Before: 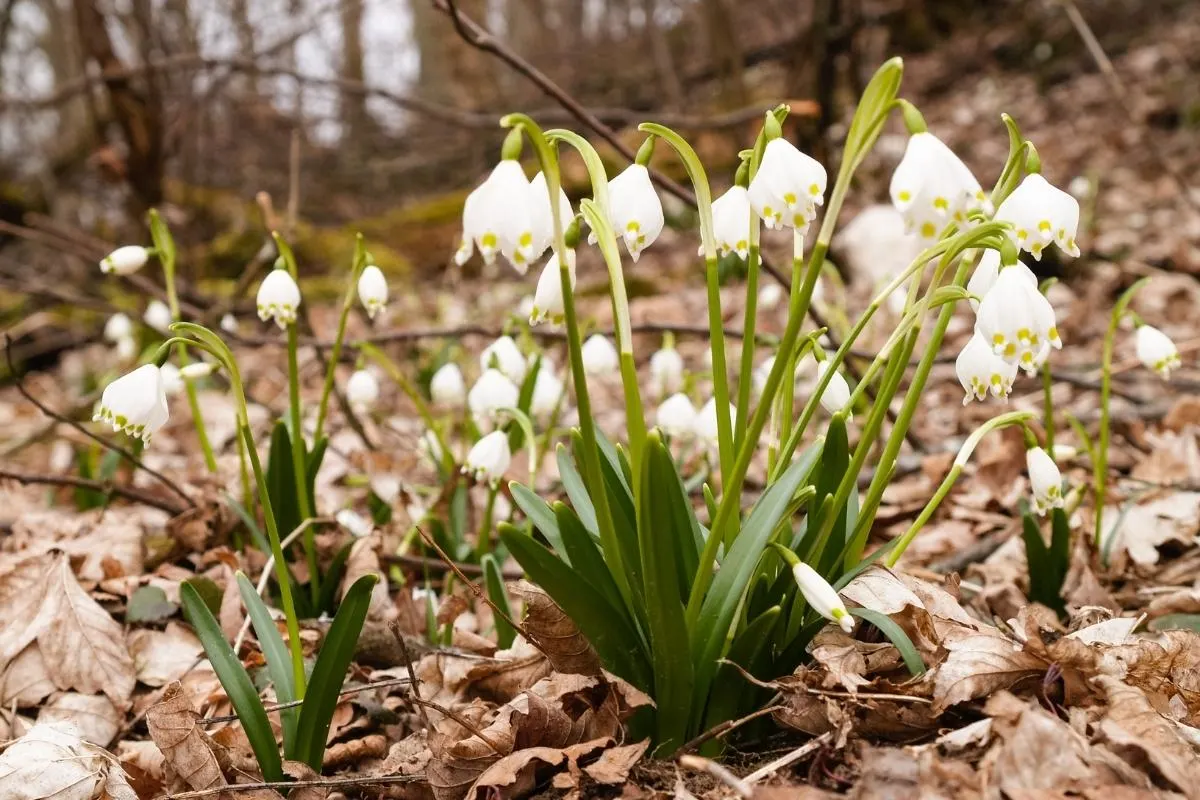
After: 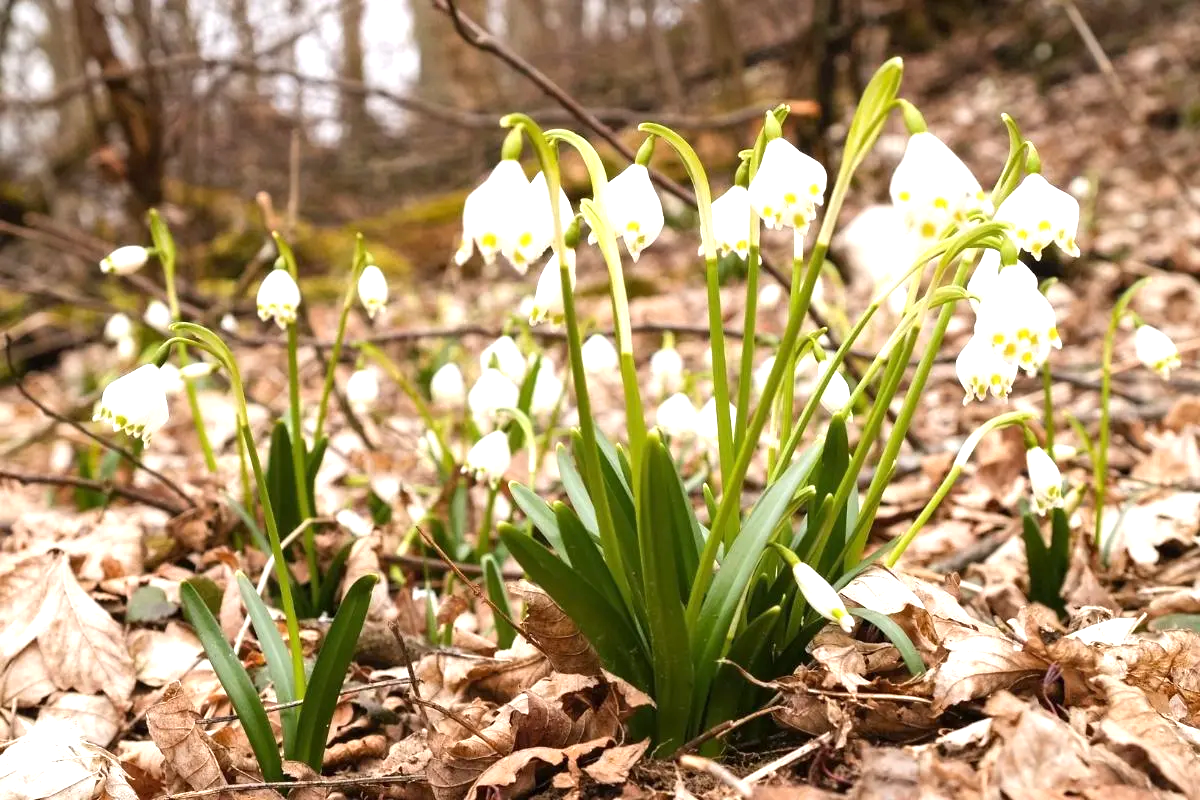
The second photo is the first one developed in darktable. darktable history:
exposure: exposure 0.7 EV, compensate highlight preservation false
